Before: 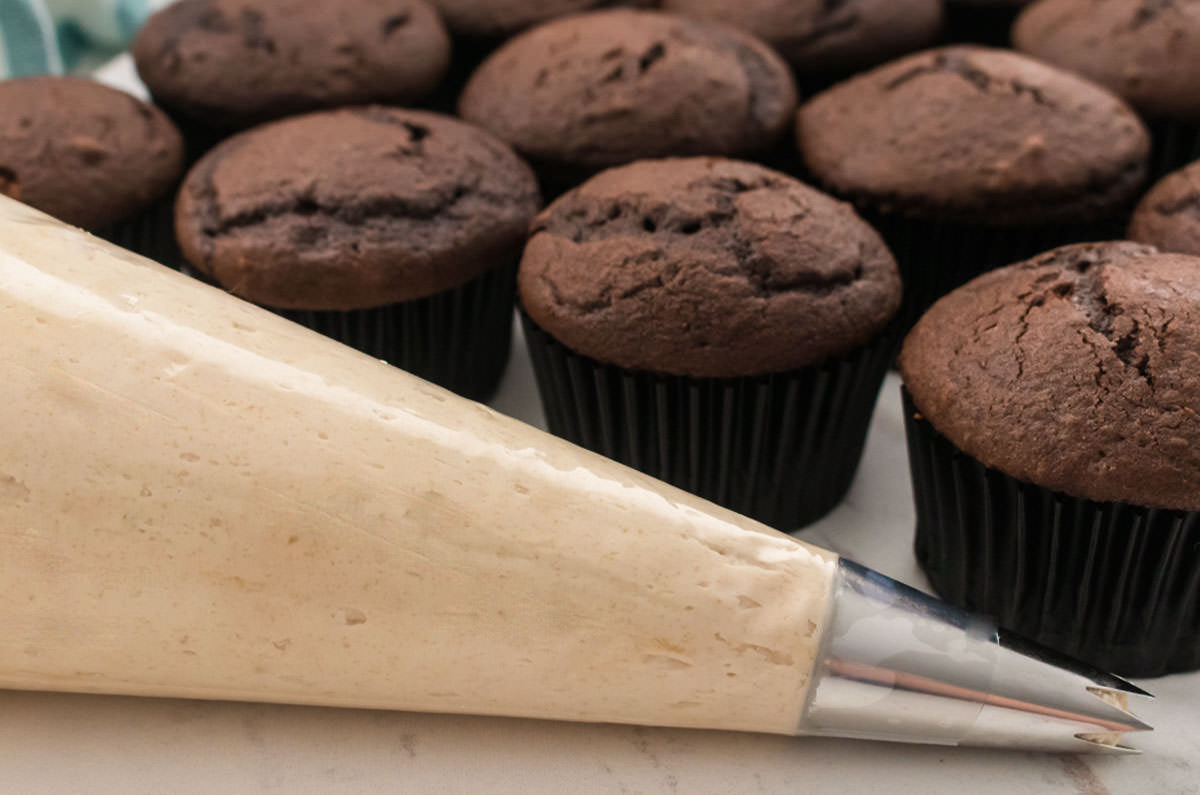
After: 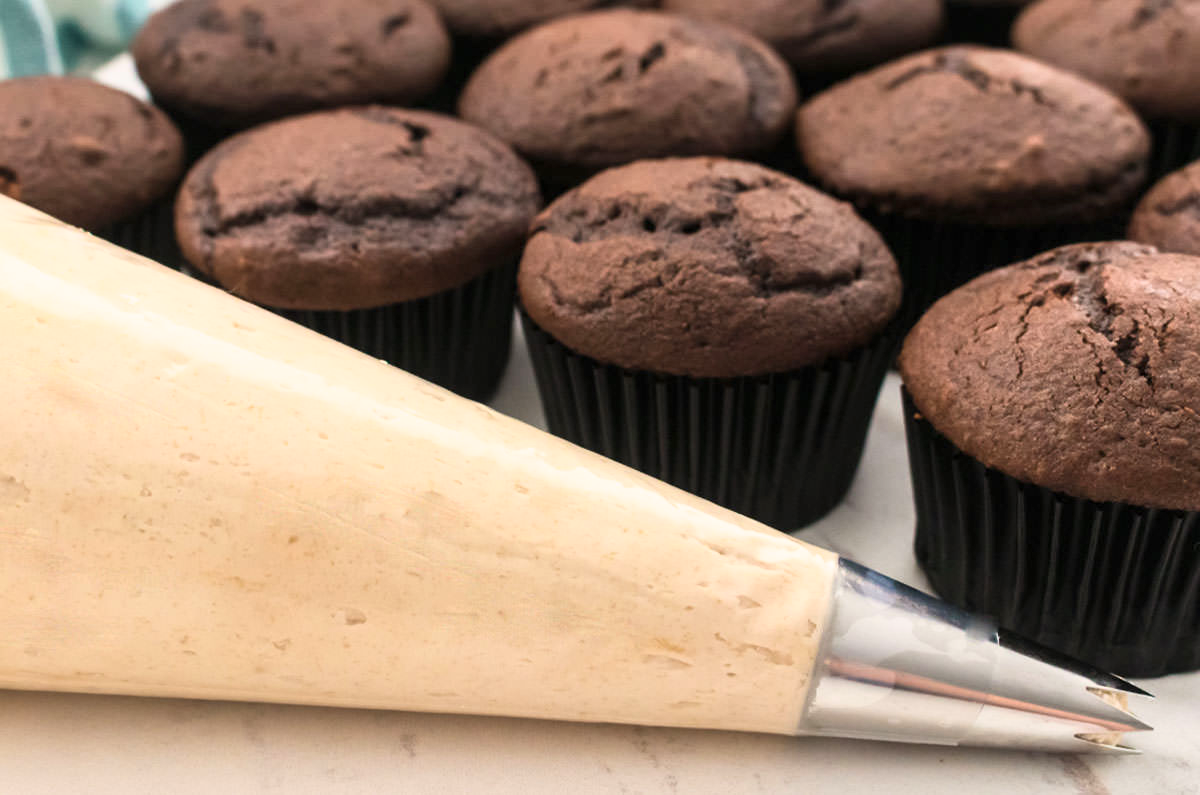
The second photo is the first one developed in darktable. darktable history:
base curve: curves: ch0 [(0, 0) (0.557, 0.834) (1, 1)]
